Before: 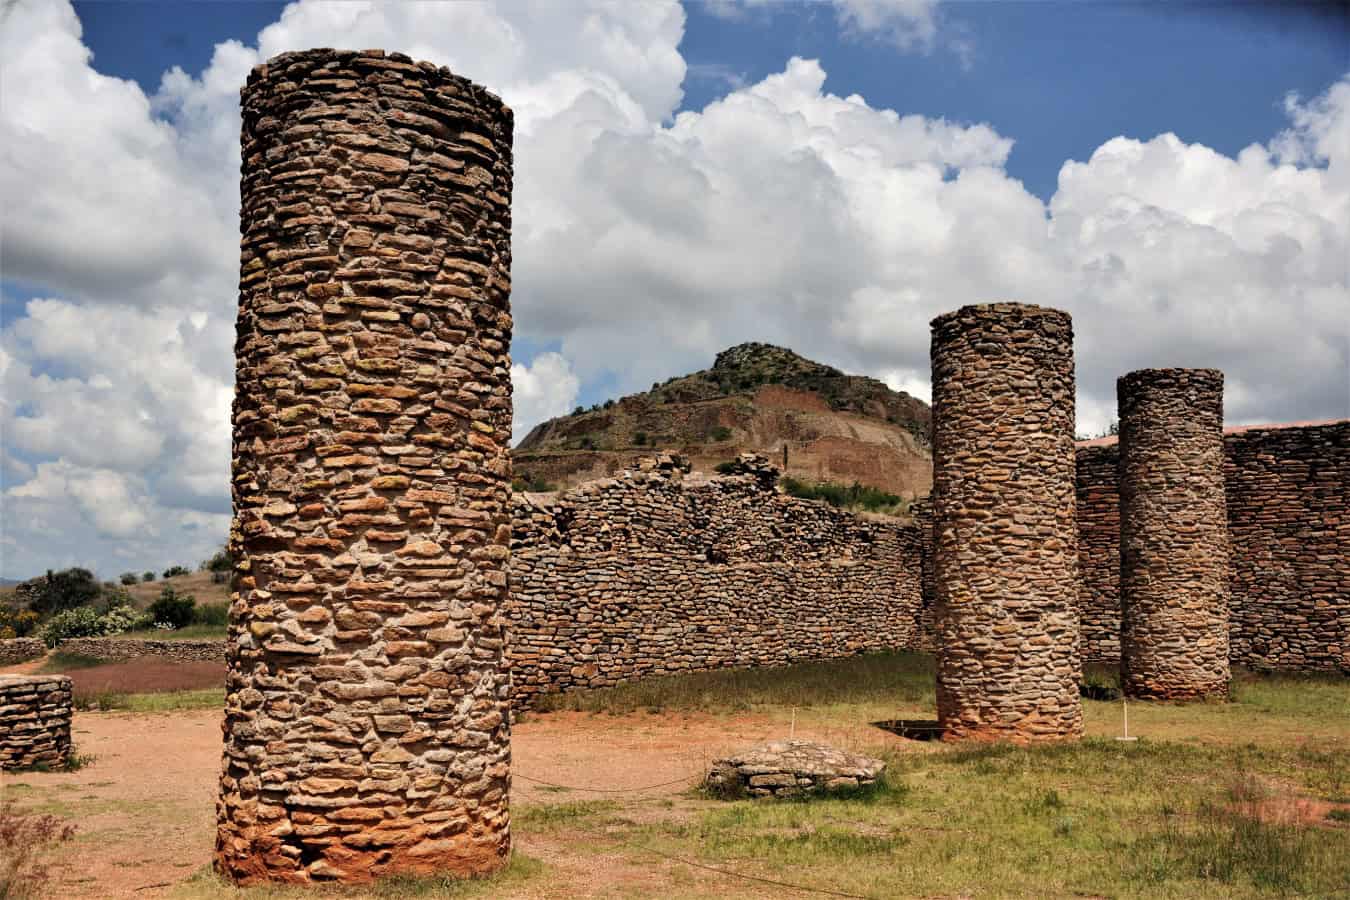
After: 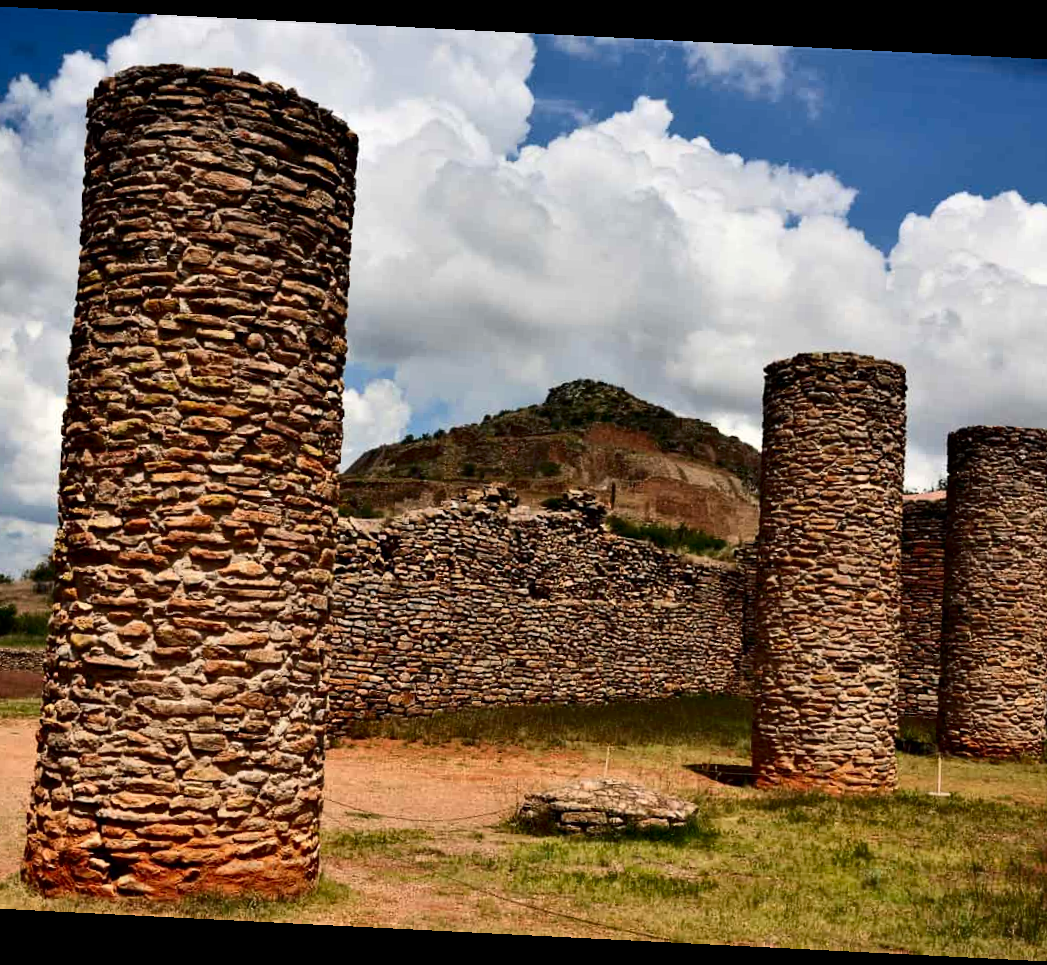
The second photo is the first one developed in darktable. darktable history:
crop and rotate: angle -2.88°, left 13.92%, top 0.042%, right 10.939%, bottom 0.039%
contrast brightness saturation: contrast 0.194, brightness -0.113, saturation 0.205
